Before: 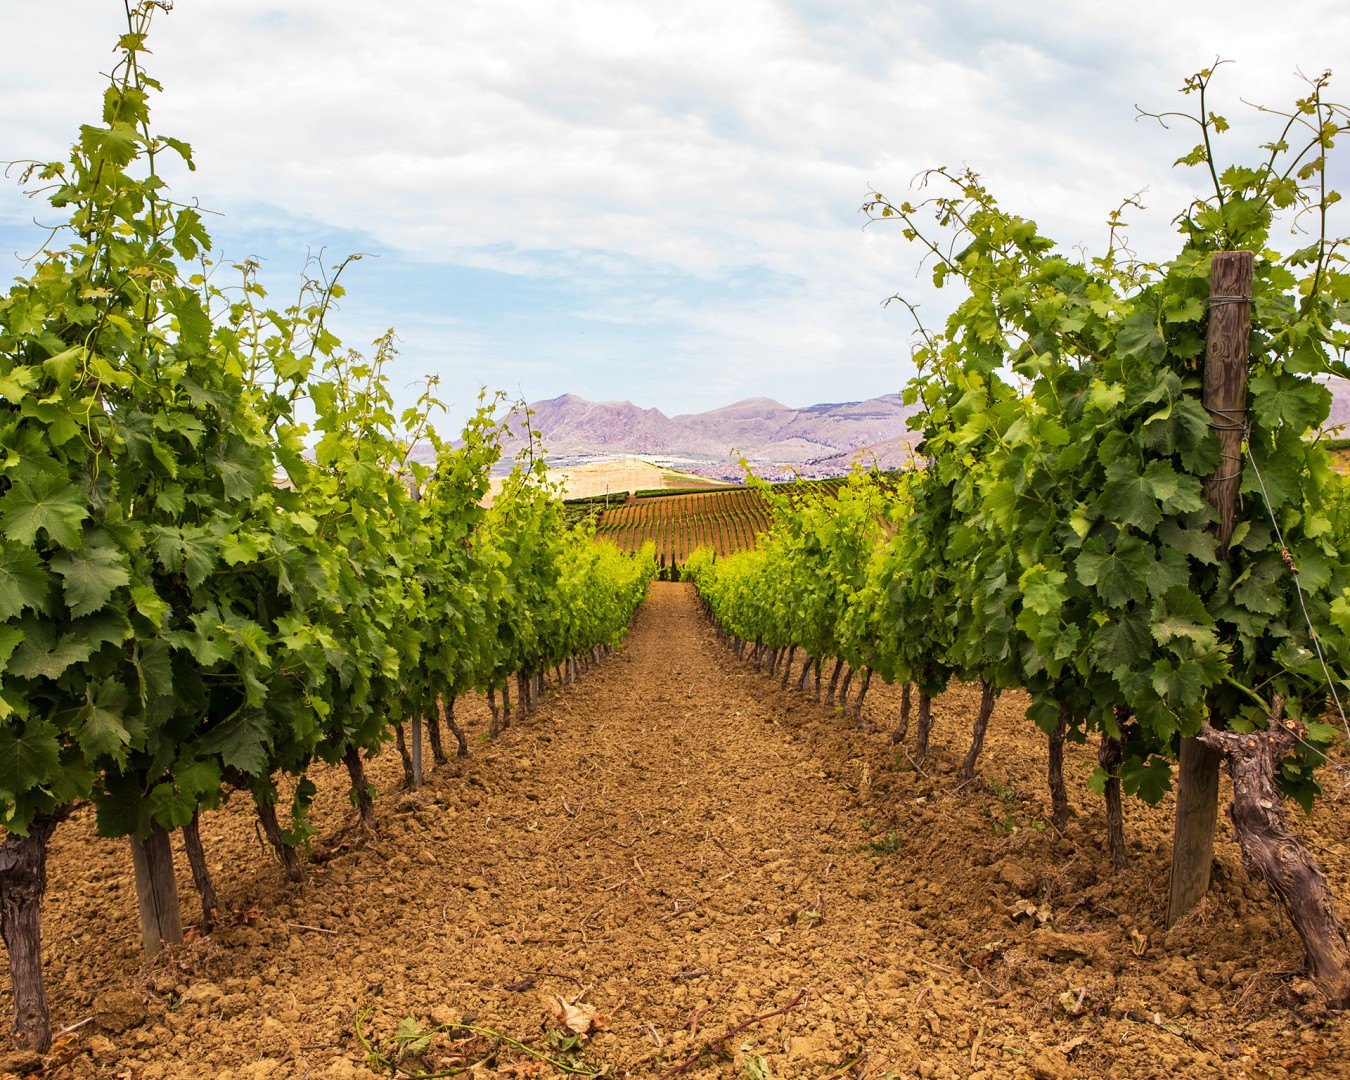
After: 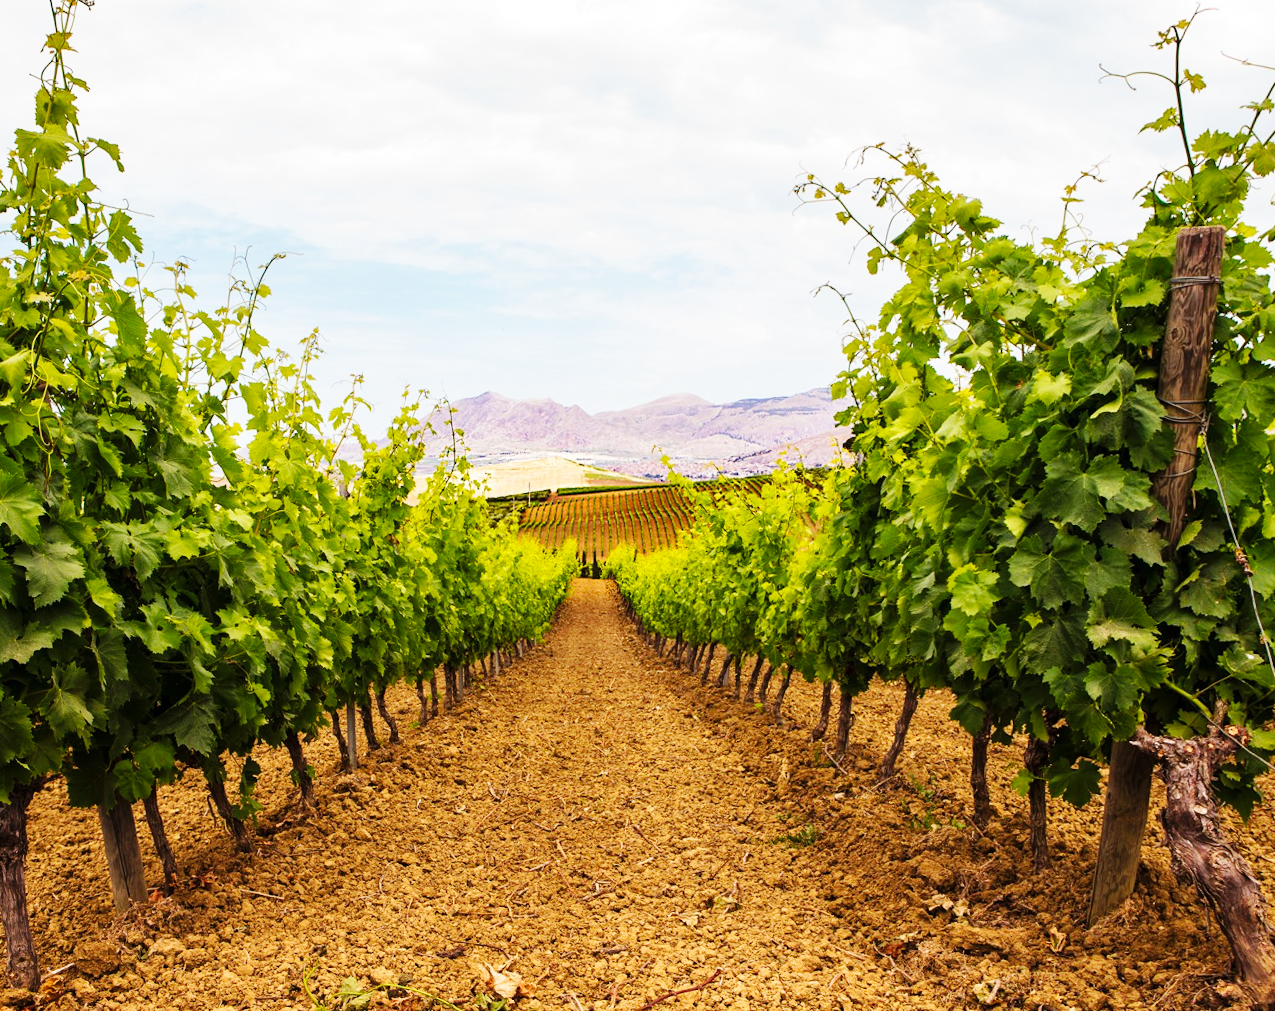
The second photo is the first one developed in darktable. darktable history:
rotate and perspective: rotation 0.062°, lens shift (vertical) 0.115, lens shift (horizontal) -0.133, crop left 0.047, crop right 0.94, crop top 0.061, crop bottom 0.94
base curve: curves: ch0 [(0, 0) (0.032, 0.025) (0.121, 0.166) (0.206, 0.329) (0.605, 0.79) (1, 1)], preserve colors none
tone curve: curves: ch0 [(0, 0) (0.003, 0.003) (0.011, 0.011) (0.025, 0.025) (0.044, 0.044) (0.069, 0.068) (0.1, 0.098) (0.136, 0.134) (0.177, 0.175) (0.224, 0.221) (0.277, 0.273) (0.335, 0.331) (0.399, 0.394) (0.468, 0.462) (0.543, 0.543) (0.623, 0.623) (0.709, 0.709) (0.801, 0.801) (0.898, 0.898) (1, 1)], preserve colors none
